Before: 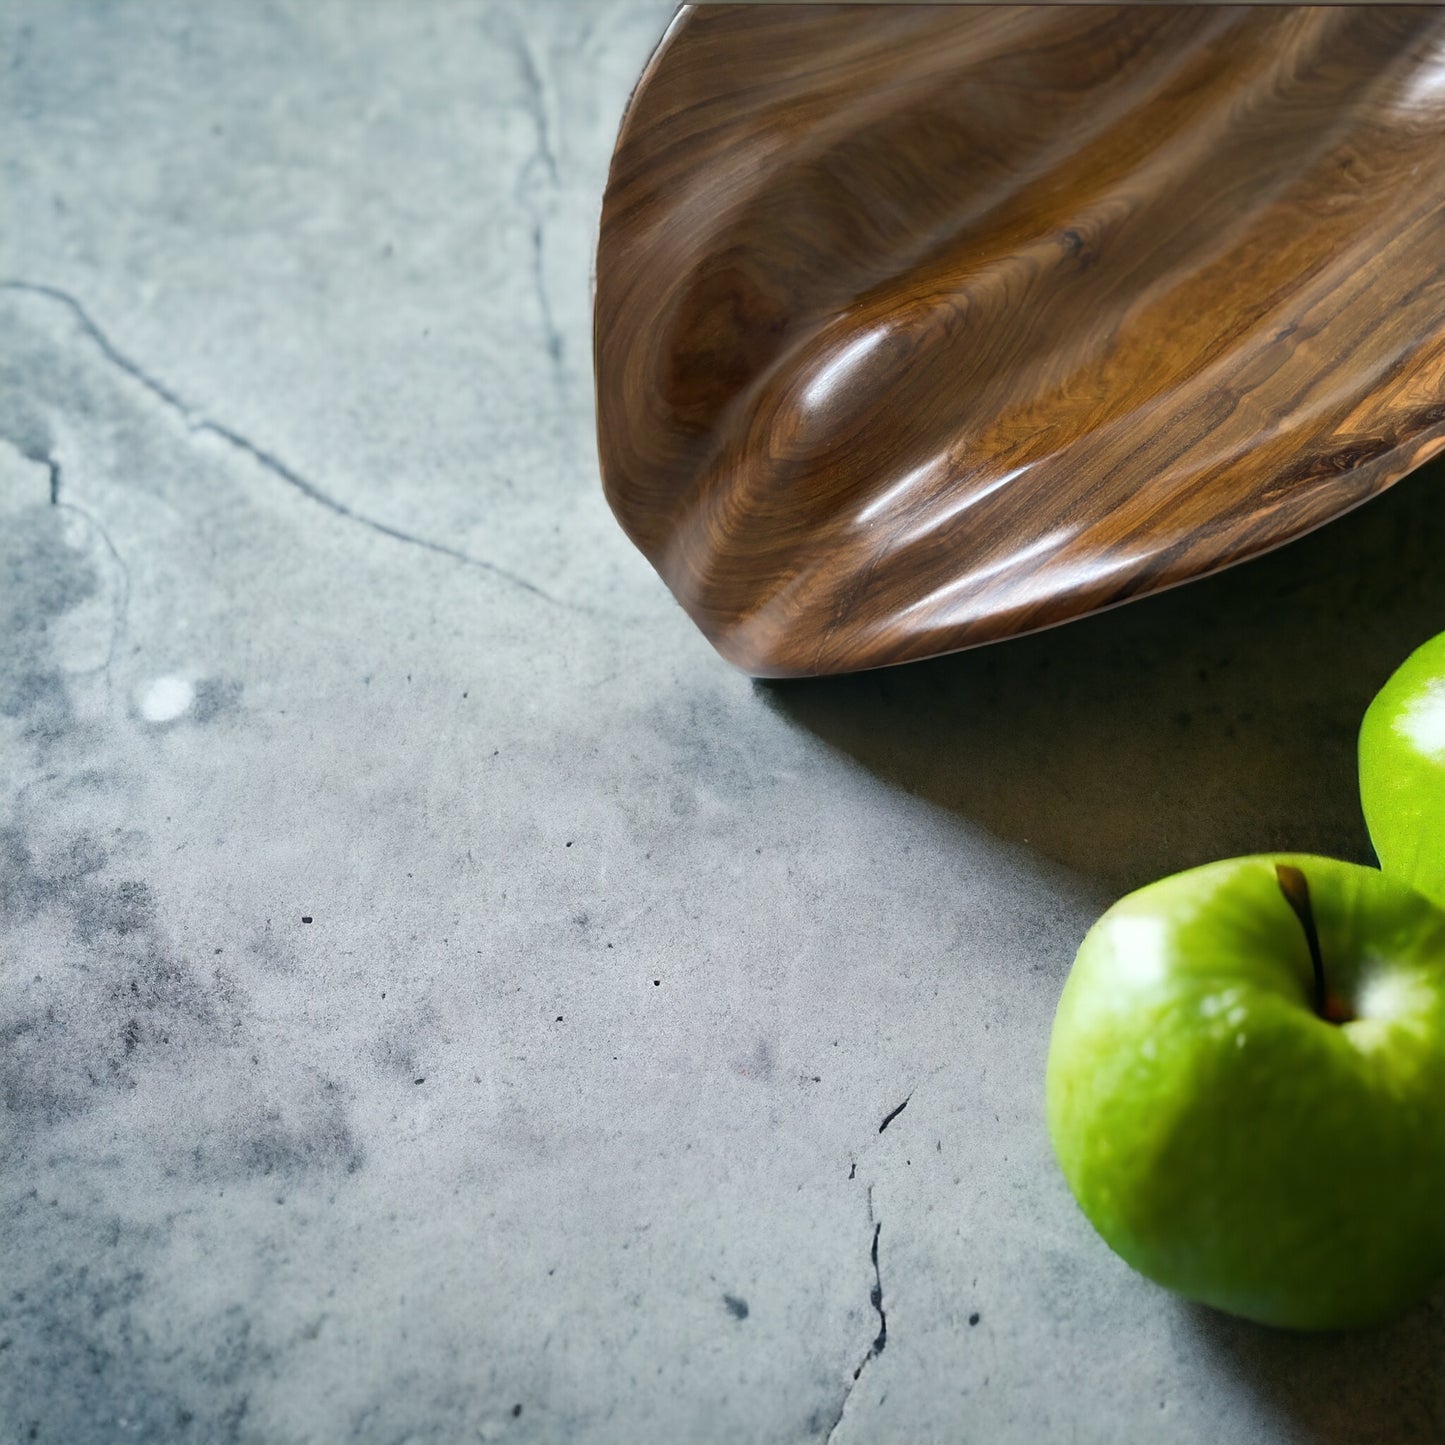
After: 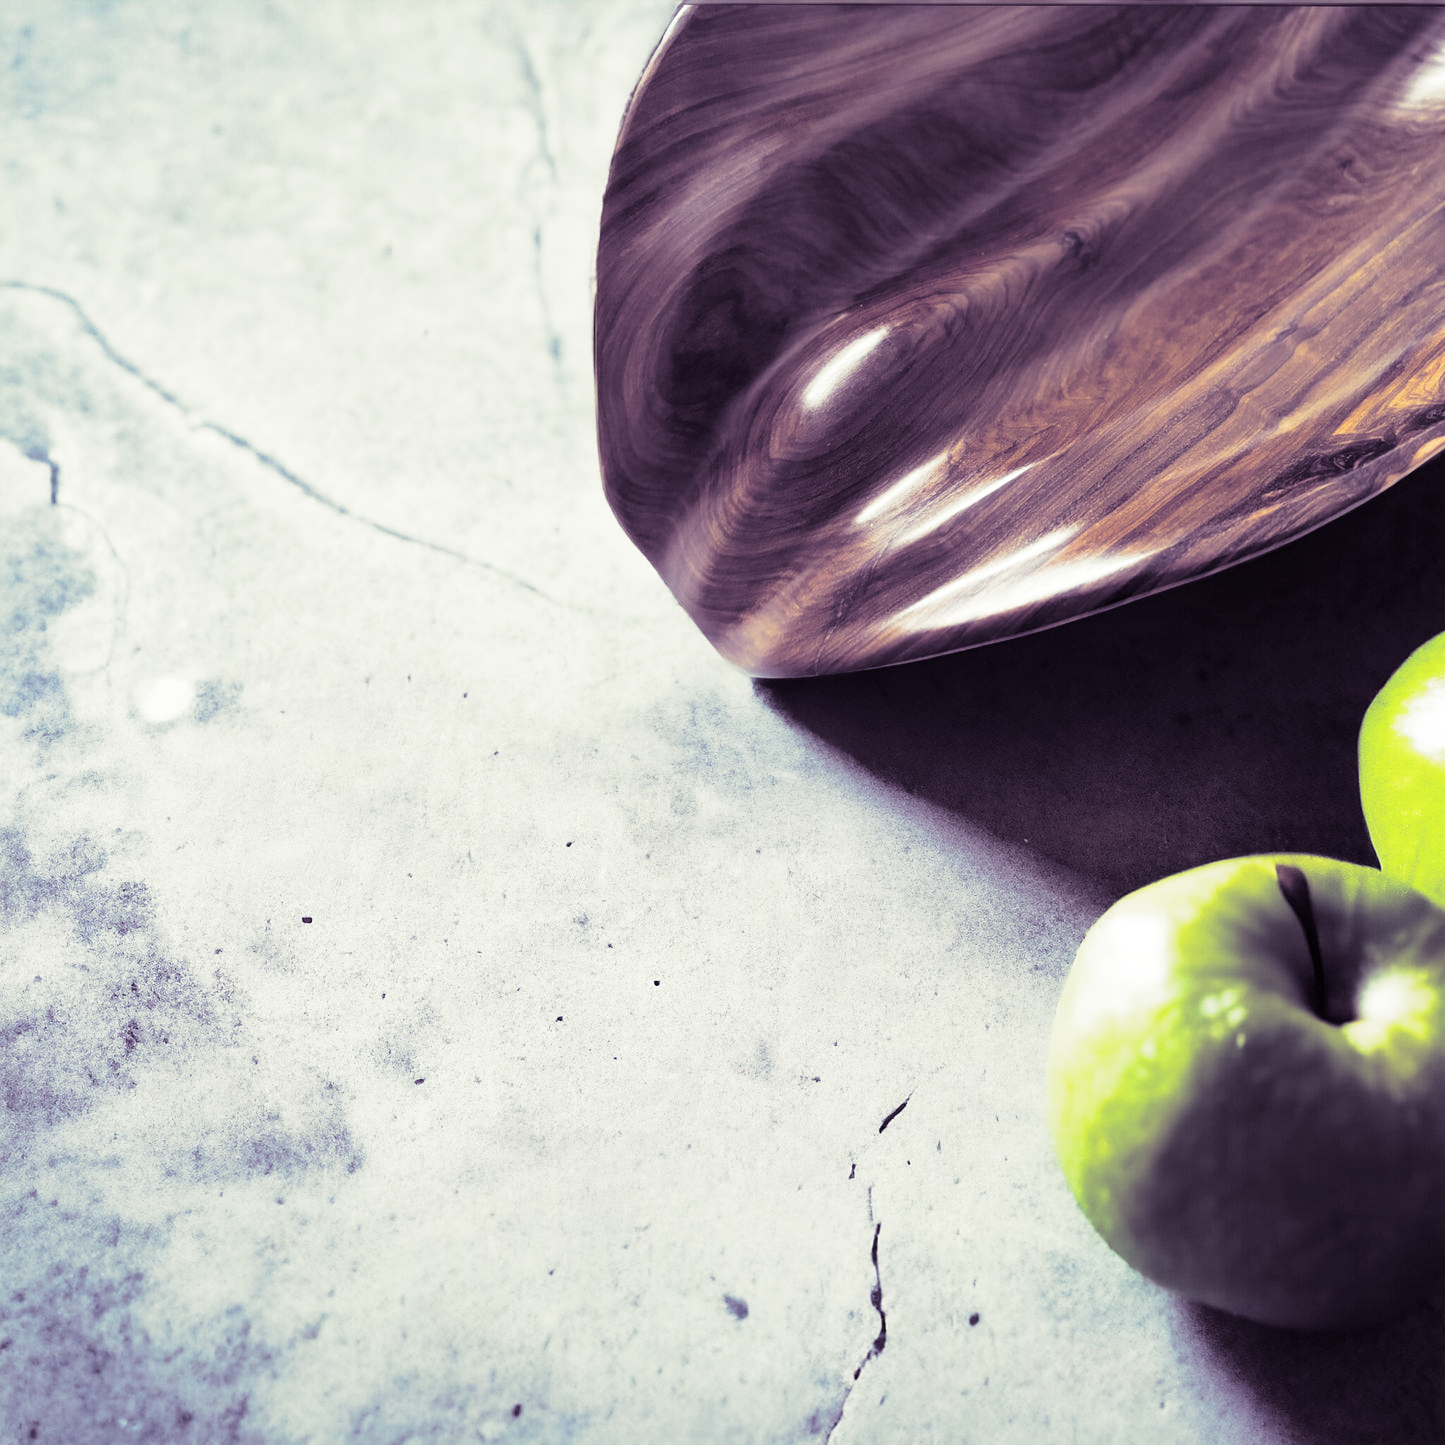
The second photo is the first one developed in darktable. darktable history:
tone equalizer: on, module defaults
base curve: curves: ch0 [(0, 0) (0.028, 0.03) (0.121, 0.232) (0.46, 0.748) (0.859, 0.968) (1, 1)], preserve colors none
split-toning: shadows › hue 266.4°, shadows › saturation 0.4, highlights › hue 61.2°, highlights › saturation 0.3, compress 0%
exposure: exposure 0.02 EV, compensate highlight preservation false
